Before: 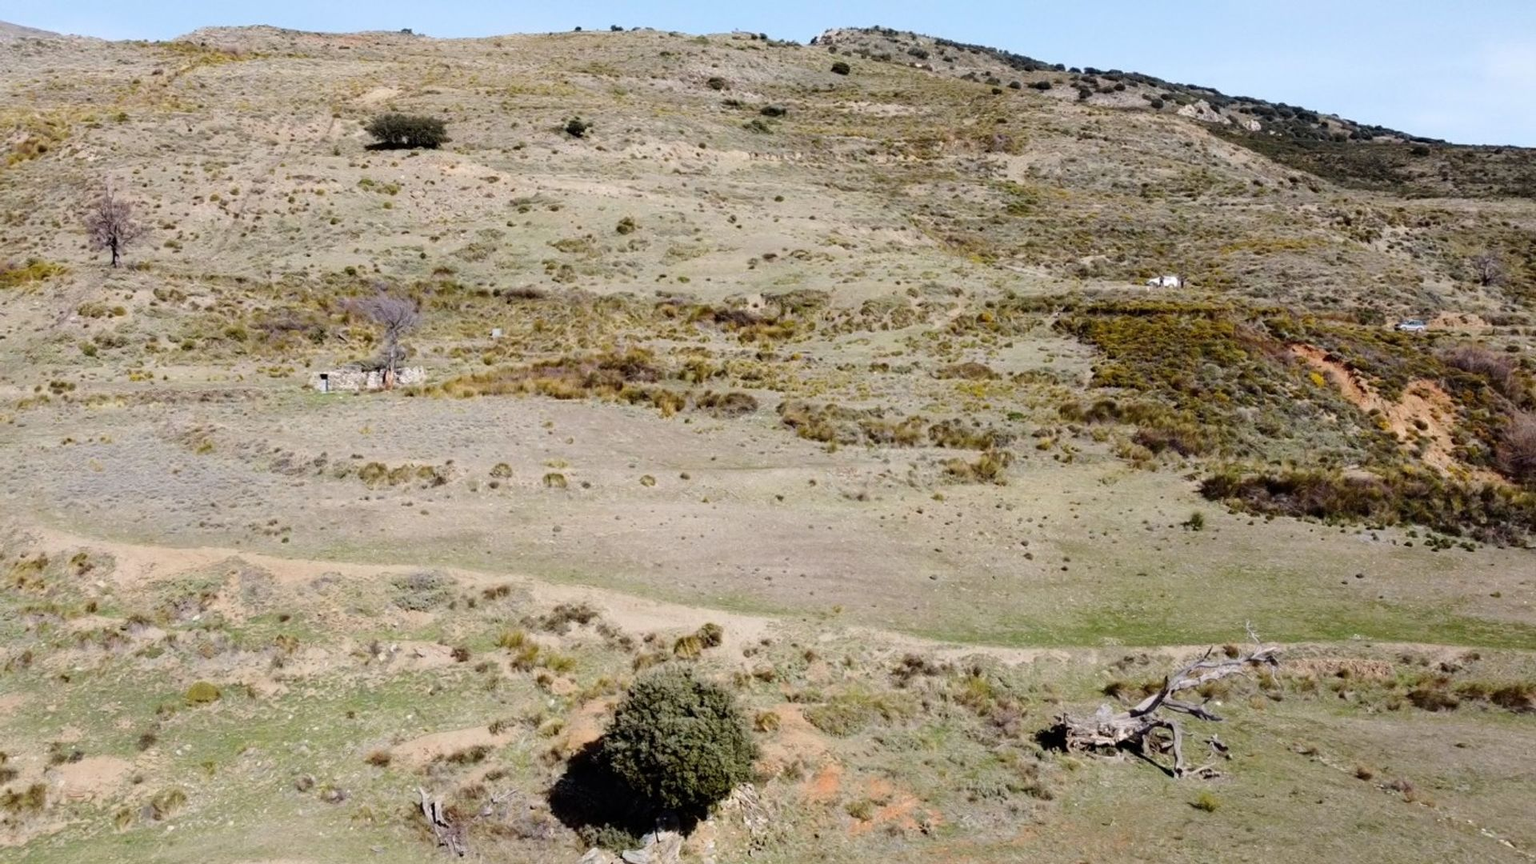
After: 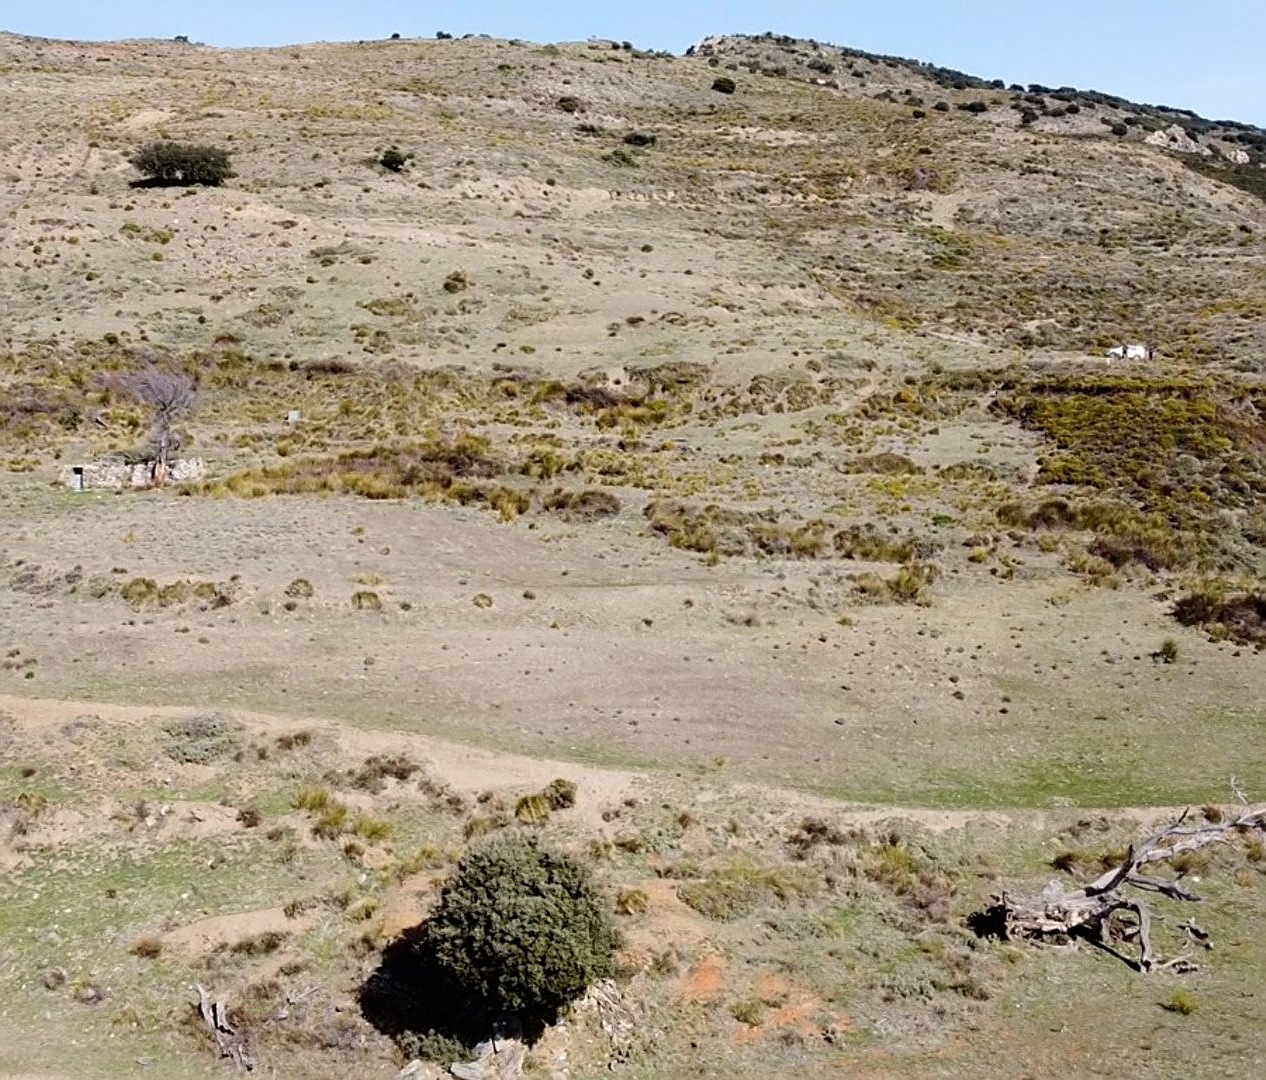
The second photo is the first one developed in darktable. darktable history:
crop: left 17.048%, right 16.965%
sharpen: on, module defaults
